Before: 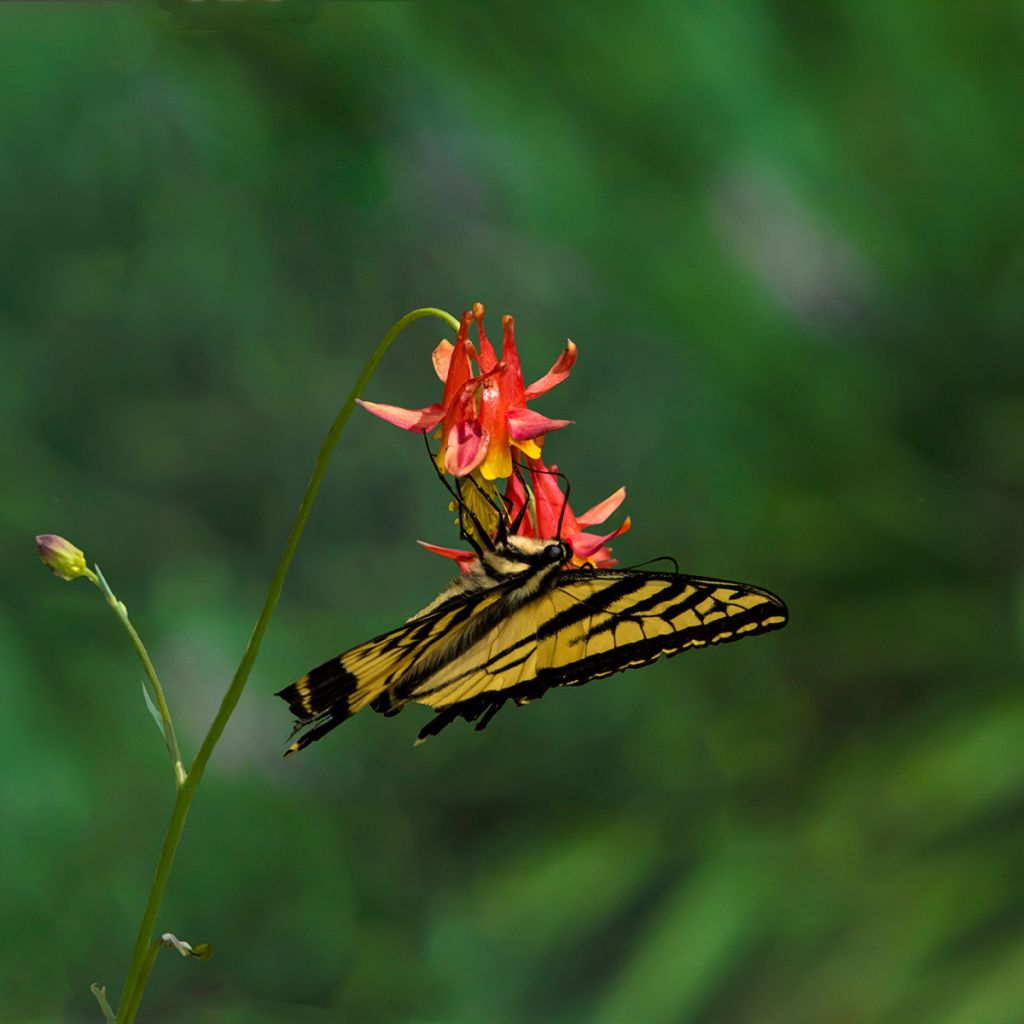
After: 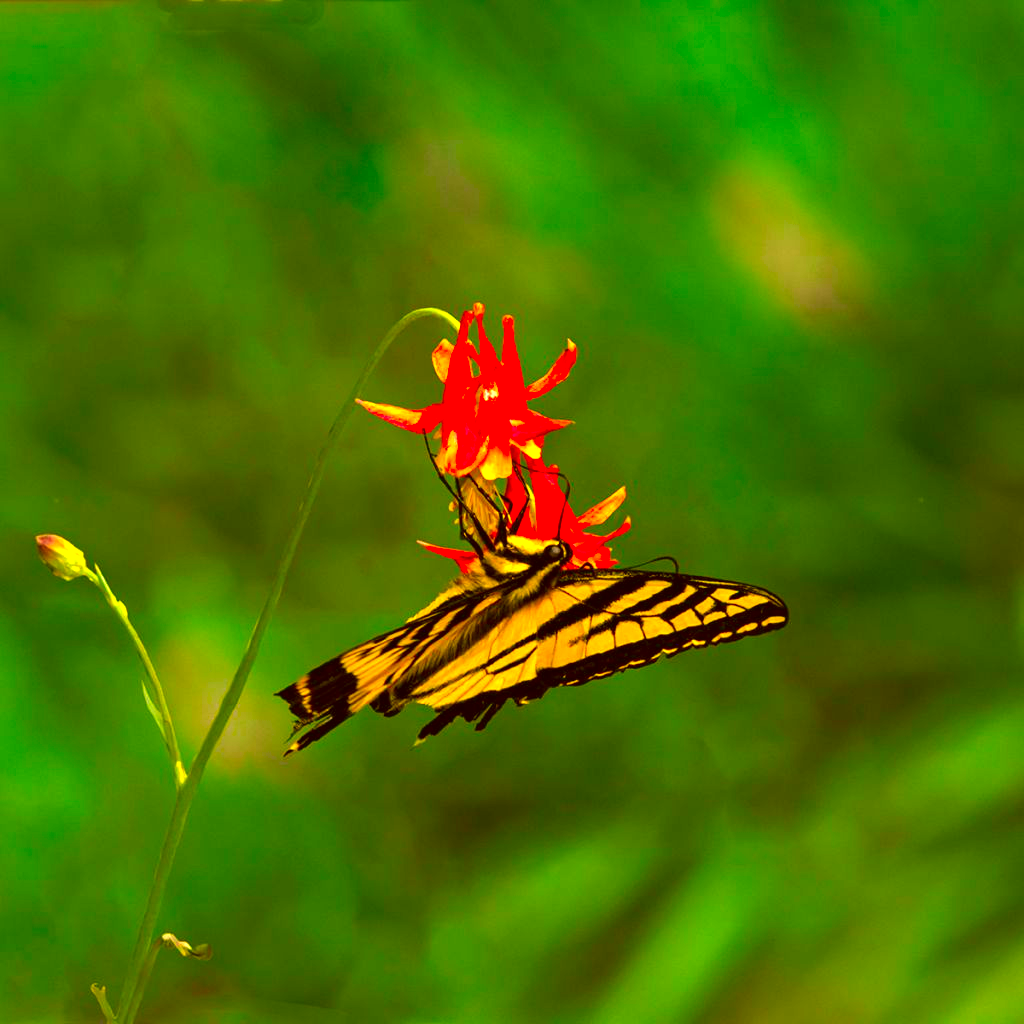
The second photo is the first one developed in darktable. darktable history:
exposure: exposure 1.15 EV, compensate highlight preservation false
color correction: highlights a* 10.44, highlights b* 30.04, shadows a* 2.73, shadows b* 17.51, saturation 1.72
